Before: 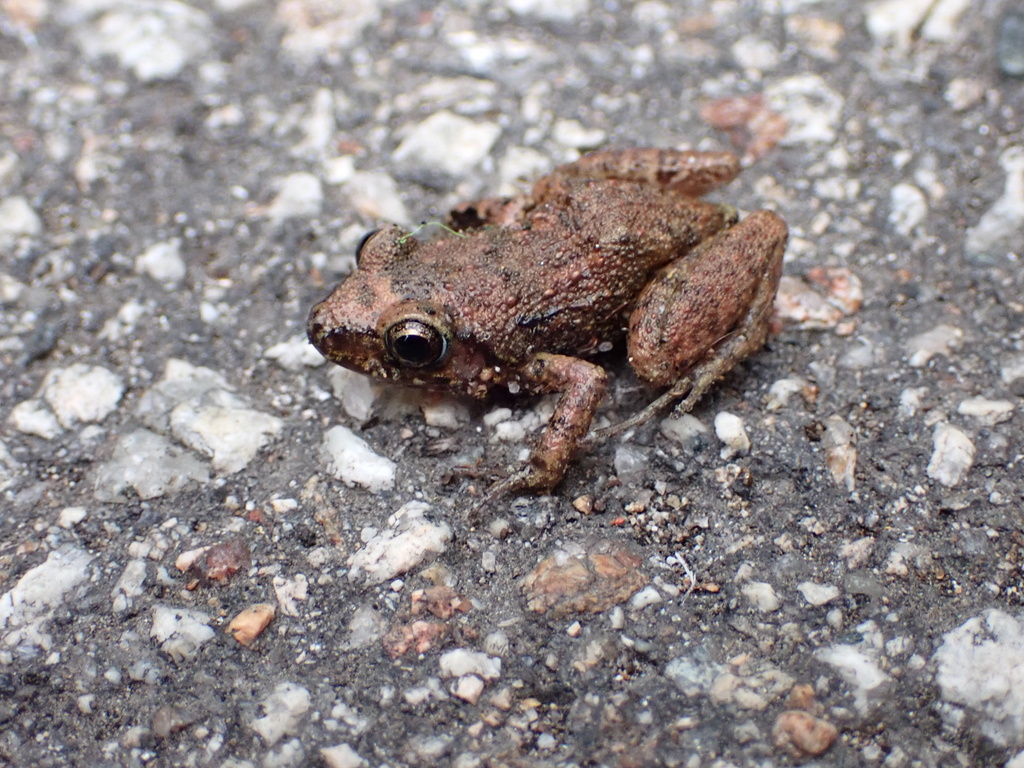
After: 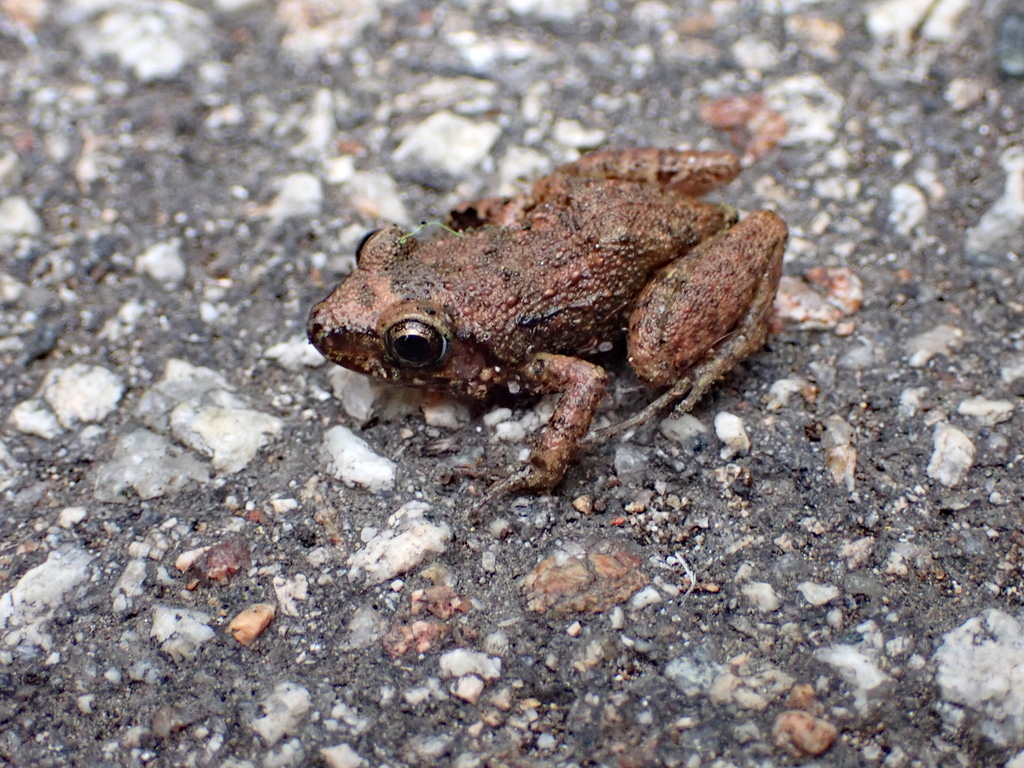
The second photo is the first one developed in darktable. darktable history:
haze removal: strength 0.288, distance 0.257, compatibility mode true, adaptive false
